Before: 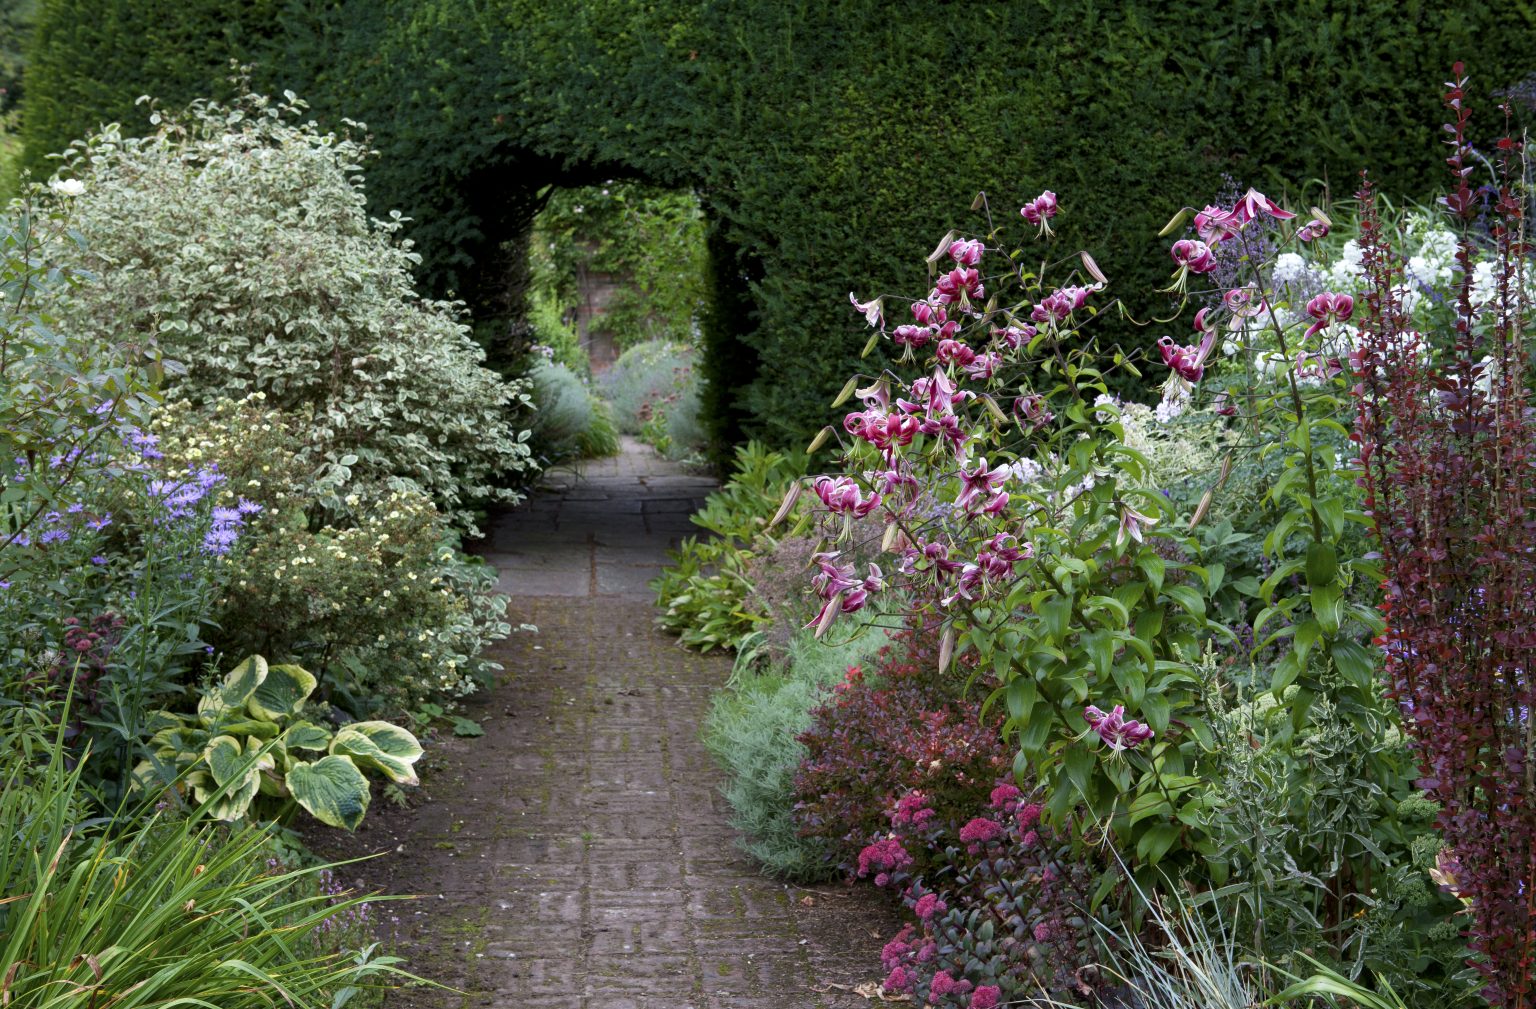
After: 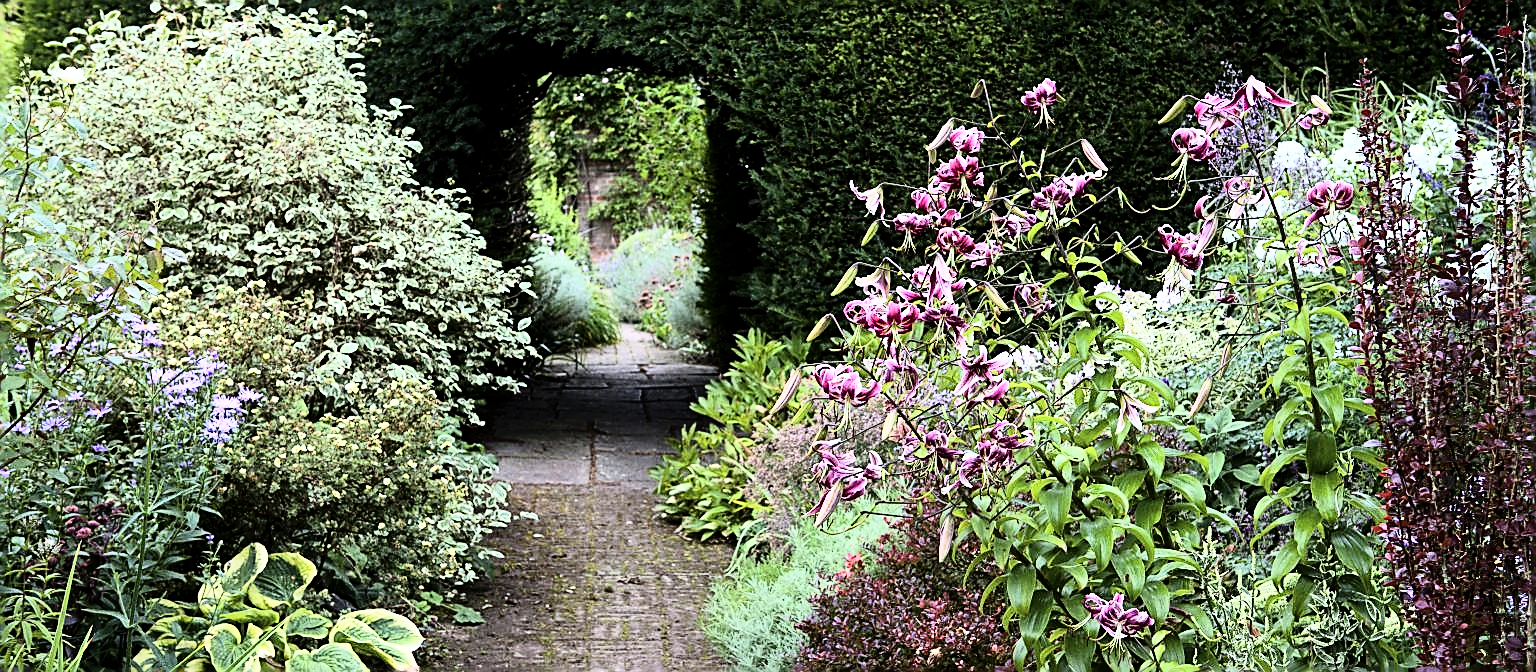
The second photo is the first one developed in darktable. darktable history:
sharpen: radius 1.685, amount 1.294
crop: top 11.166%, bottom 22.168%
rgb curve: curves: ch0 [(0, 0) (0.21, 0.15) (0.24, 0.21) (0.5, 0.75) (0.75, 0.96) (0.89, 0.99) (1, 1)]; ch1 [(0, 0.02) (0.21, 0.13) (0.25, 0.2) (0.5, 0.67) (0.75, 0.9) (0.89, 0.97) (1, 1)]; ch2 [(0, 0.02) (0.21, 0.13) (0.25, 0.2) (0.5, 0.67) (0.75, 0.9) (0.89, 0.97) (1, 1)], compensate middle gray true
